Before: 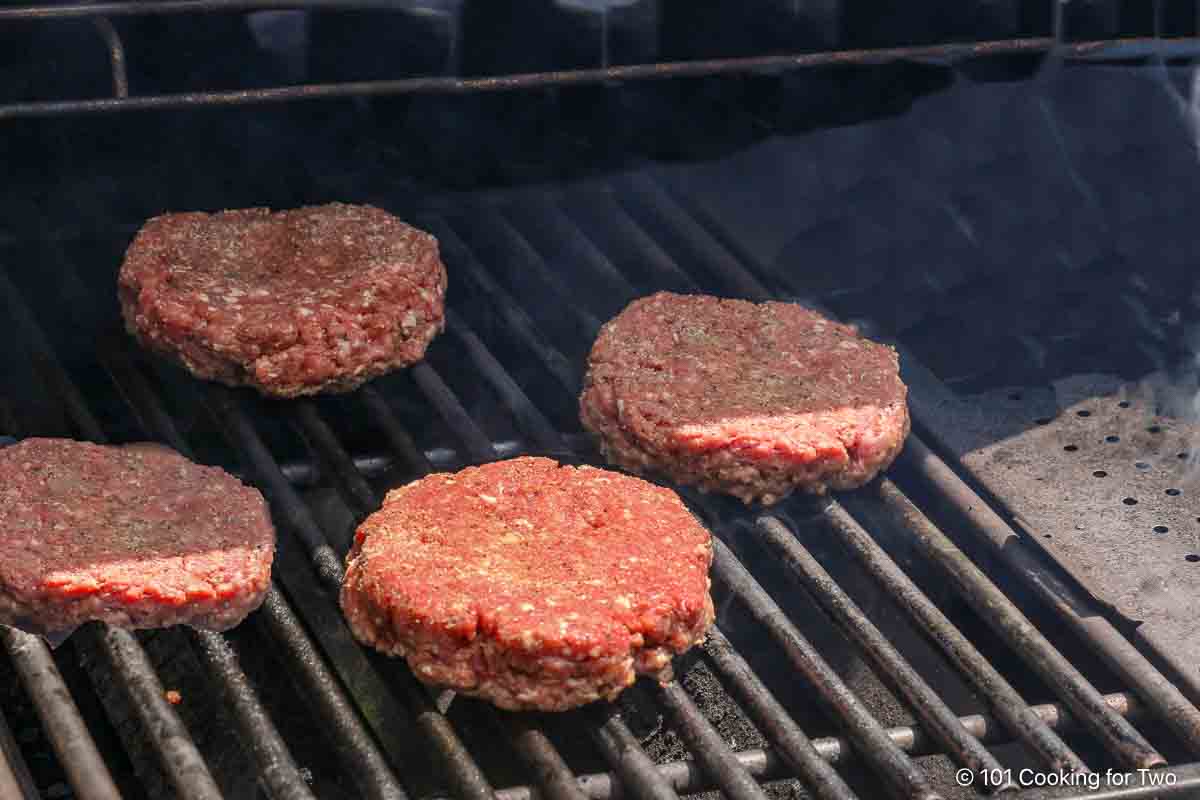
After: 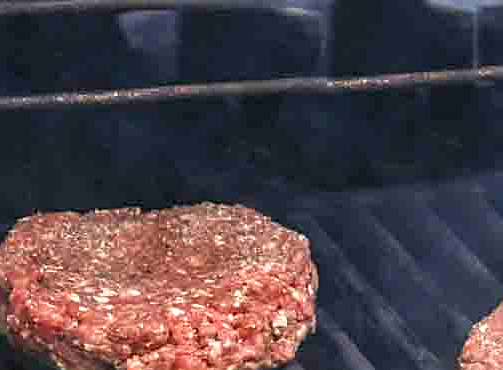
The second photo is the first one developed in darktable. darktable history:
sharpen: on, module defaults
exposure: black level correction 0, exposure 1.2 EV, compensate highlight preservation false
crop and rotate: left 10.817%, top 0.062%, right 47.194%, bottom 53.626%
